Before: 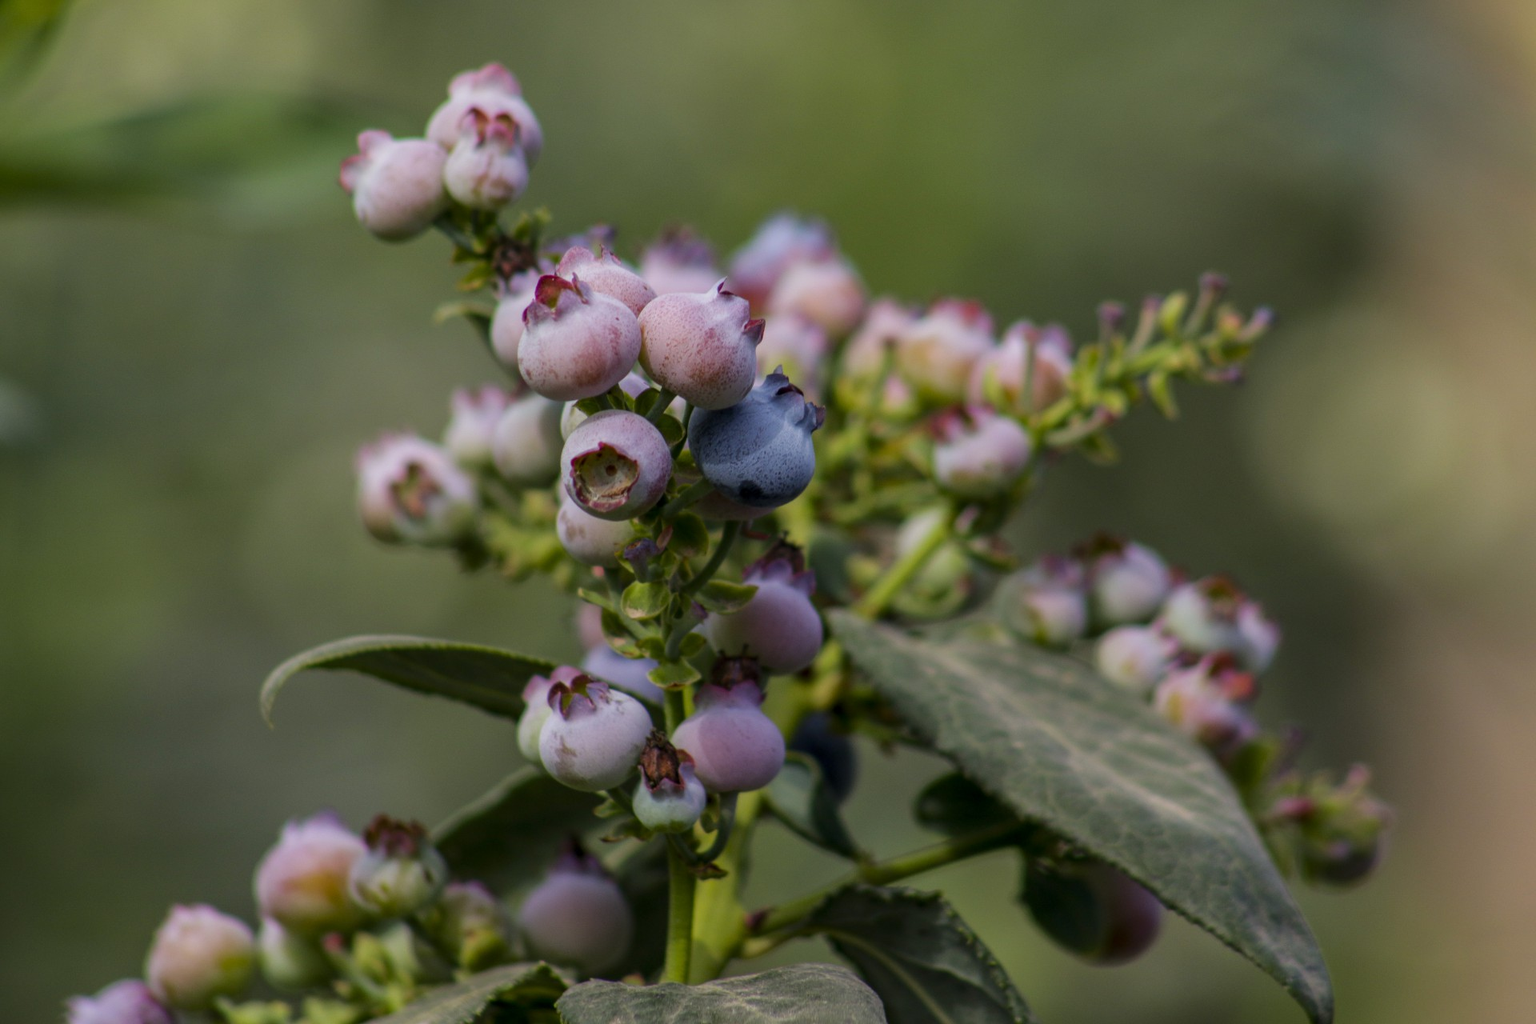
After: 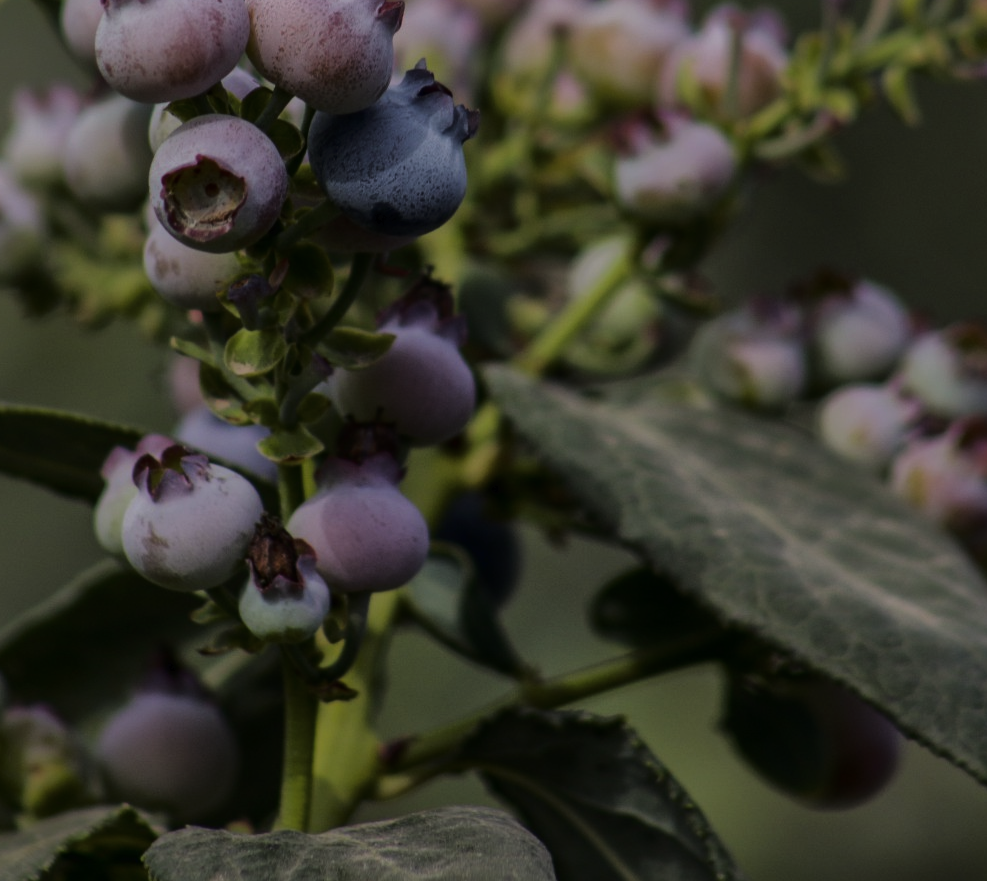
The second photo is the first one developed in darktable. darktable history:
crop and rotate: left 28.782%, top 31.099%, right 19.81%
shadows and highlights: highlights color adjustment 0.494%
tone curve: curves: ch0 [(0, 0) (0.003, 0.006) (0.011, 0.007) (0.025, 0.01) (0.044, 0.015) (0.069, 0.023) (0.1, 0.031) (0.136, 0.045) (0.177, 0.066) (0.224, 0.098) (0.277, 0.139) (0.335, 0.194) (0.399, 0.254) (0.468, 0.346) (0.543, 0.45) (0.623, 0.56) (0.709, 0.667) (0.801, 0.78) (0.898, 0.891) (1, 1)], color space Lab, linked channels, preserve colors none
exposure: exposure -0.467 EV, compensate highlight preservation false
